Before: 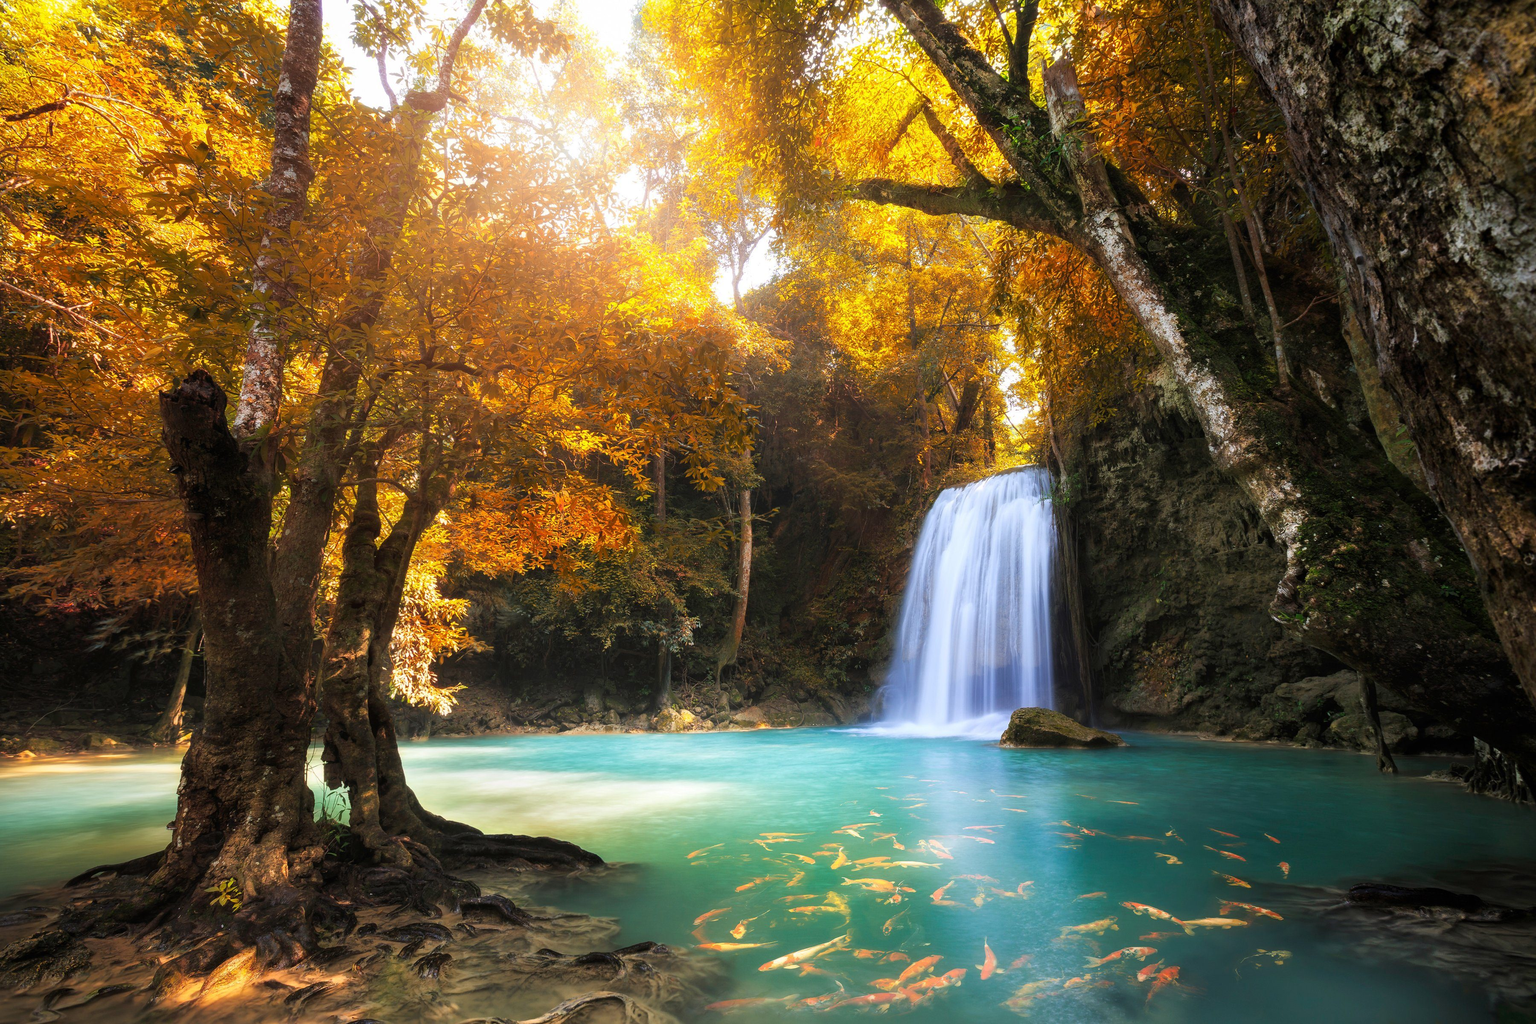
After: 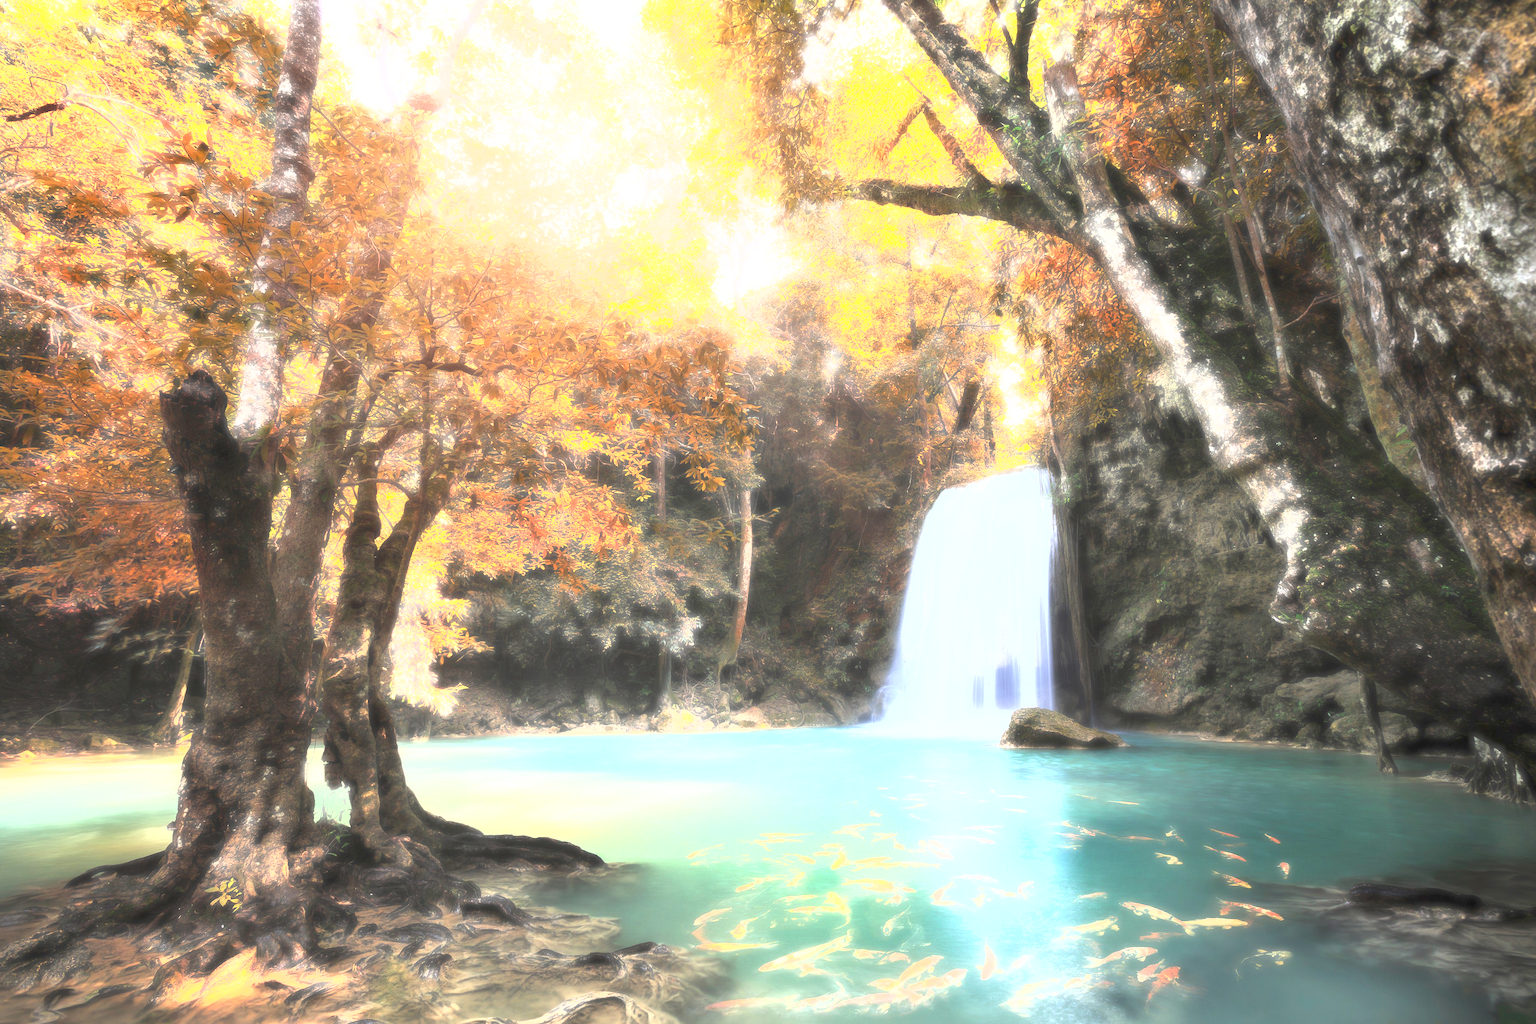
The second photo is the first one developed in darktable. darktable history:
rgb curve: curves: ch0 [(0, 0) (0.093, 0.159) (0.241, 0.265) (0.414, 0.42) (1, 1)], compensate middle gray true, preserve colors basic power
shadows and highlights: radius 125.46, shadows 30.51, highlights -30.51, low approximation 0.01, soften with gaussian
exposure: black level correction 0, exposure 1.379 EV, compensate exposure bias true, compensate highlight preservation false
haze removal: strength -0.9, distance 0.225, compatibility mode true, adaptive false
